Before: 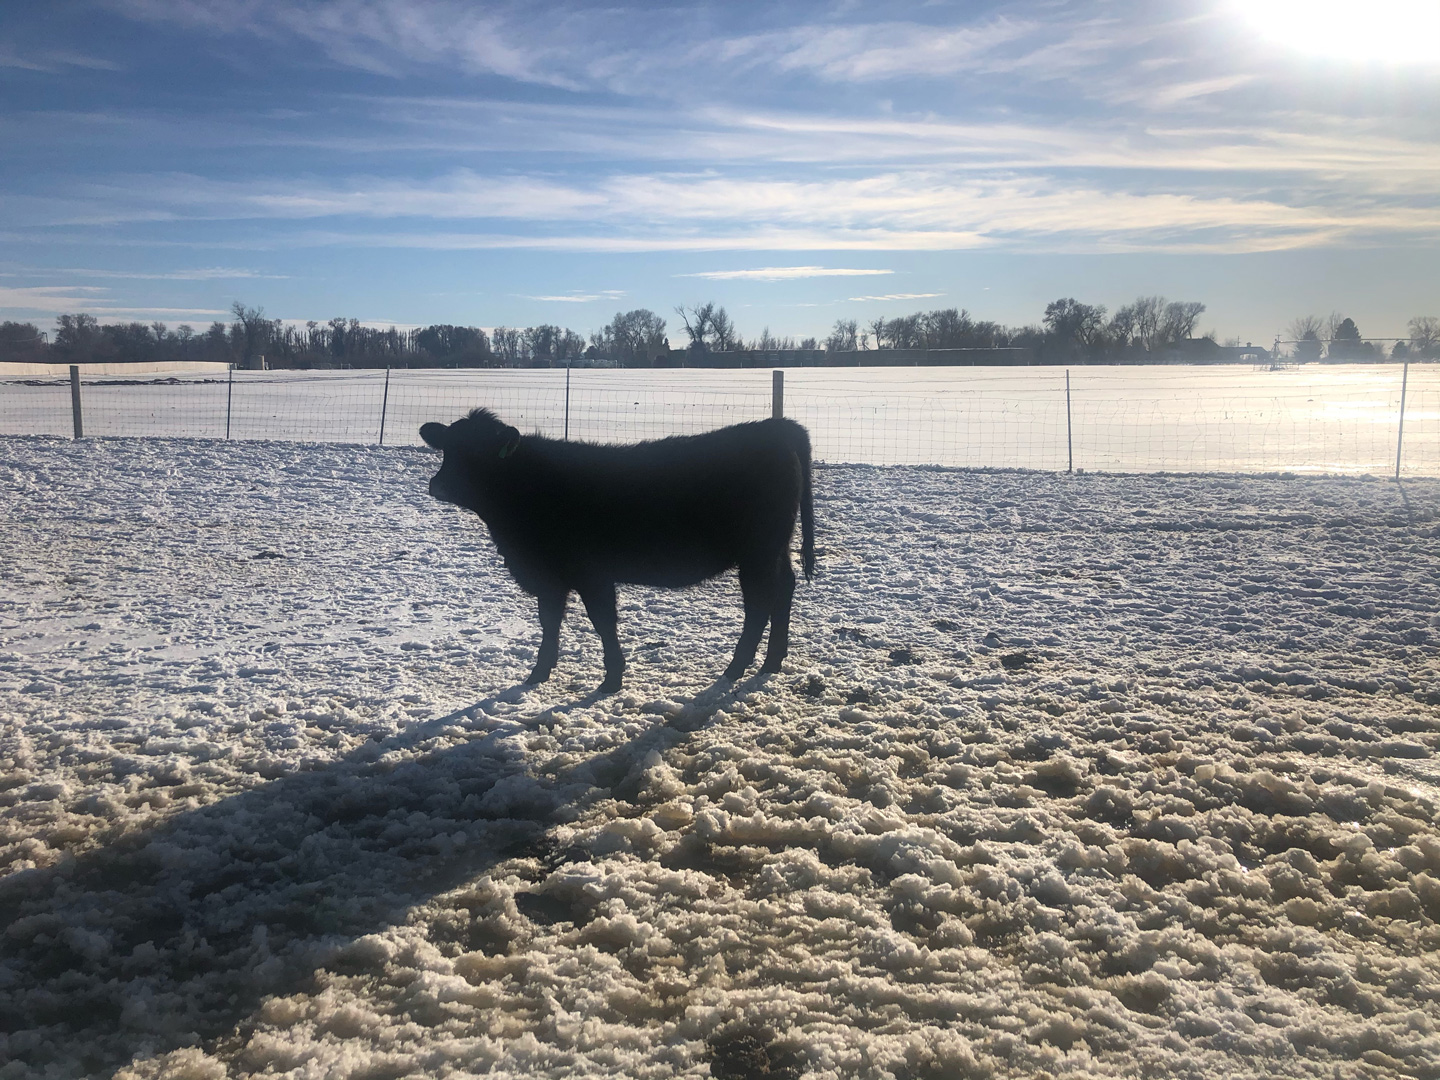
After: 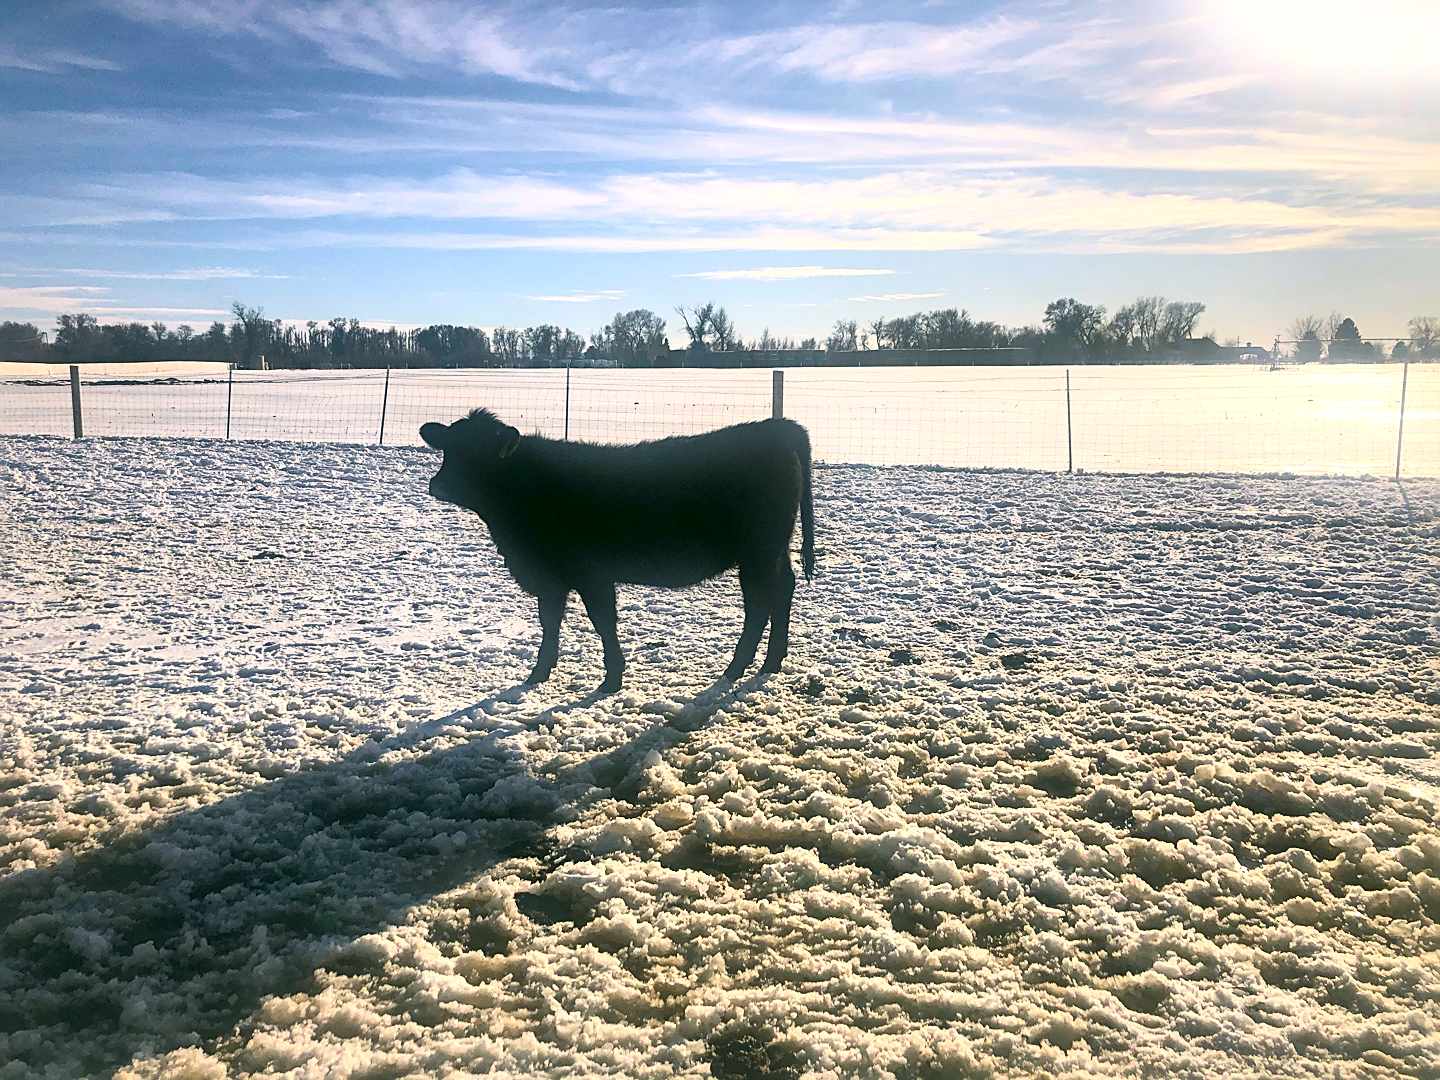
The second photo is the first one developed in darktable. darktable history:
local contrast: mode bilateral grid, contrast 26, coarseness 47, detail 152%, midtone range 0.2
contrast brightness saturation: contrast 0.244, brightness 0.243, saturation 0.371
sharpen: on, module defaults
color correction: highlights a* 4.39, highlights b* 4.95, shadows a* -8.15, shadows b* 4.96
